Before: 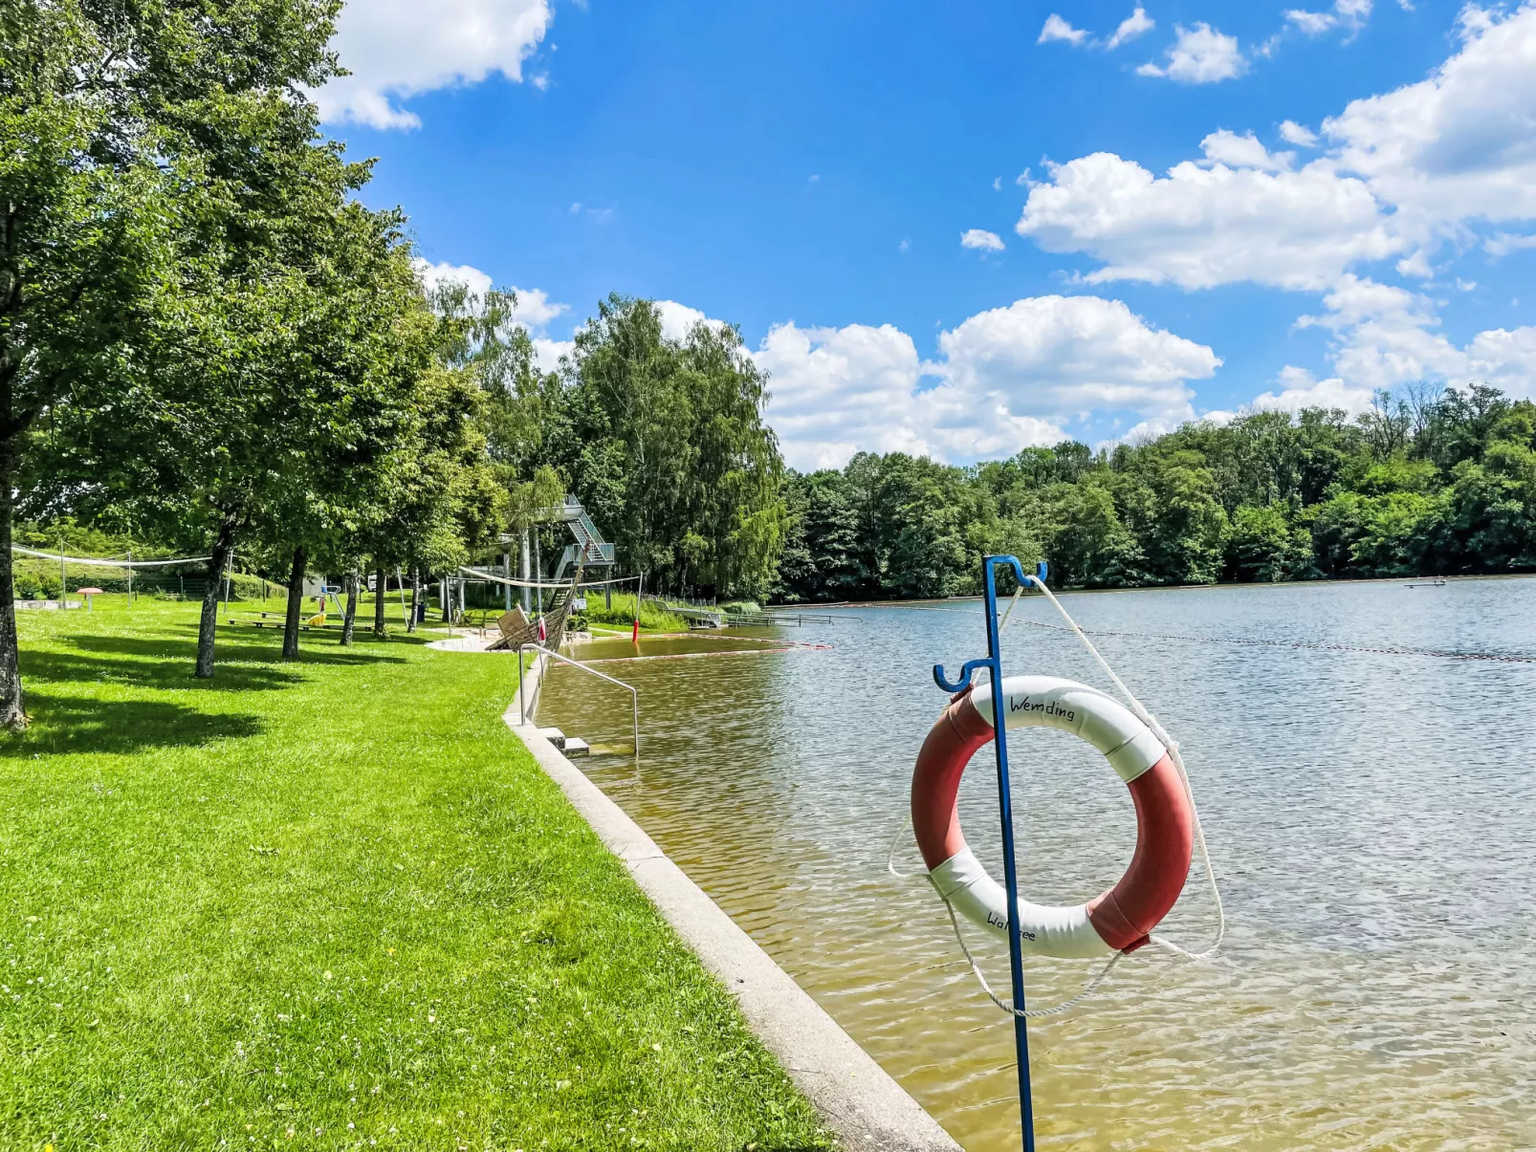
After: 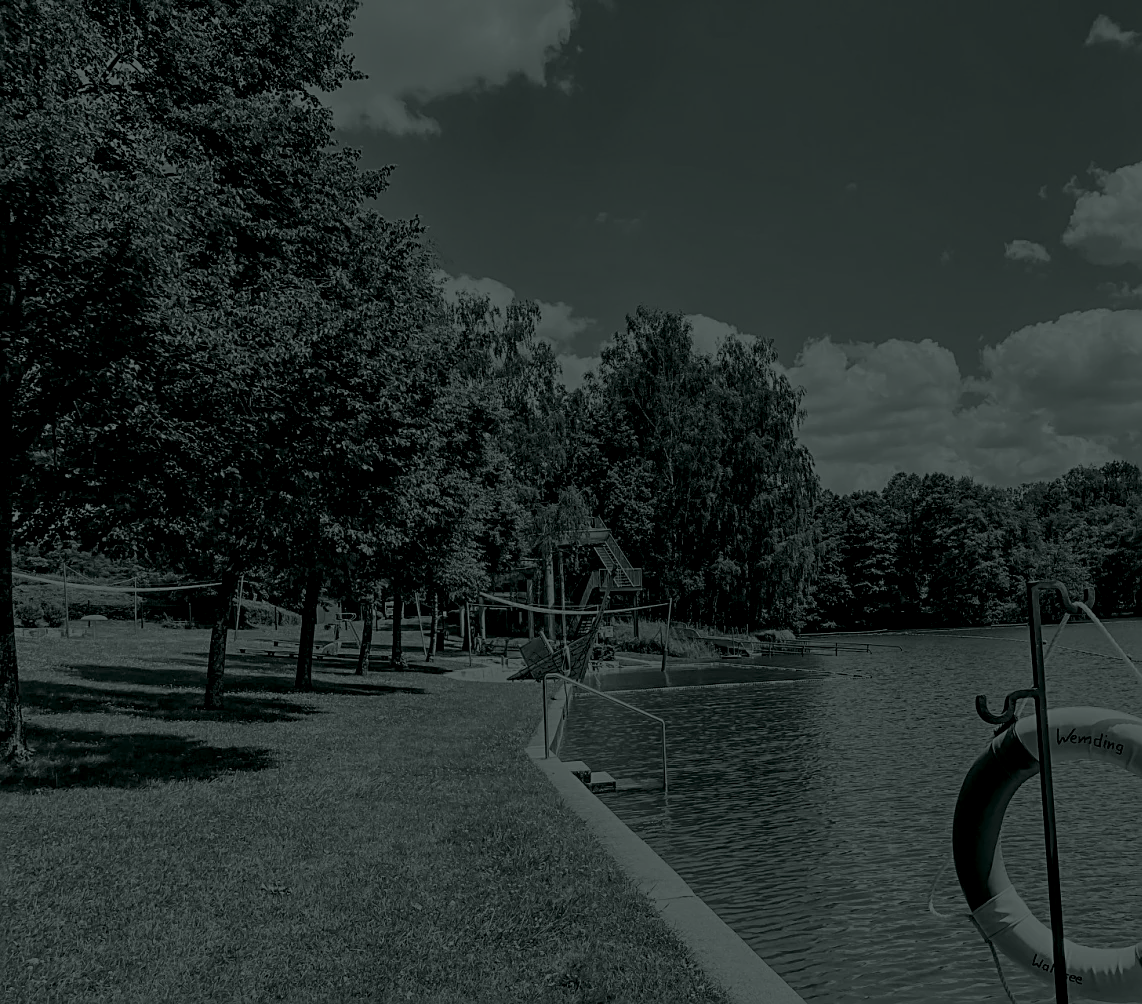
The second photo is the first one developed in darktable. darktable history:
crop: right 28.885%, bottom 16.626%
colorize: hue 90°, saturation 19%, lightness 1.59%, version 1
exposure: compensate highlight preservation false
sharpen: on, module defaults
